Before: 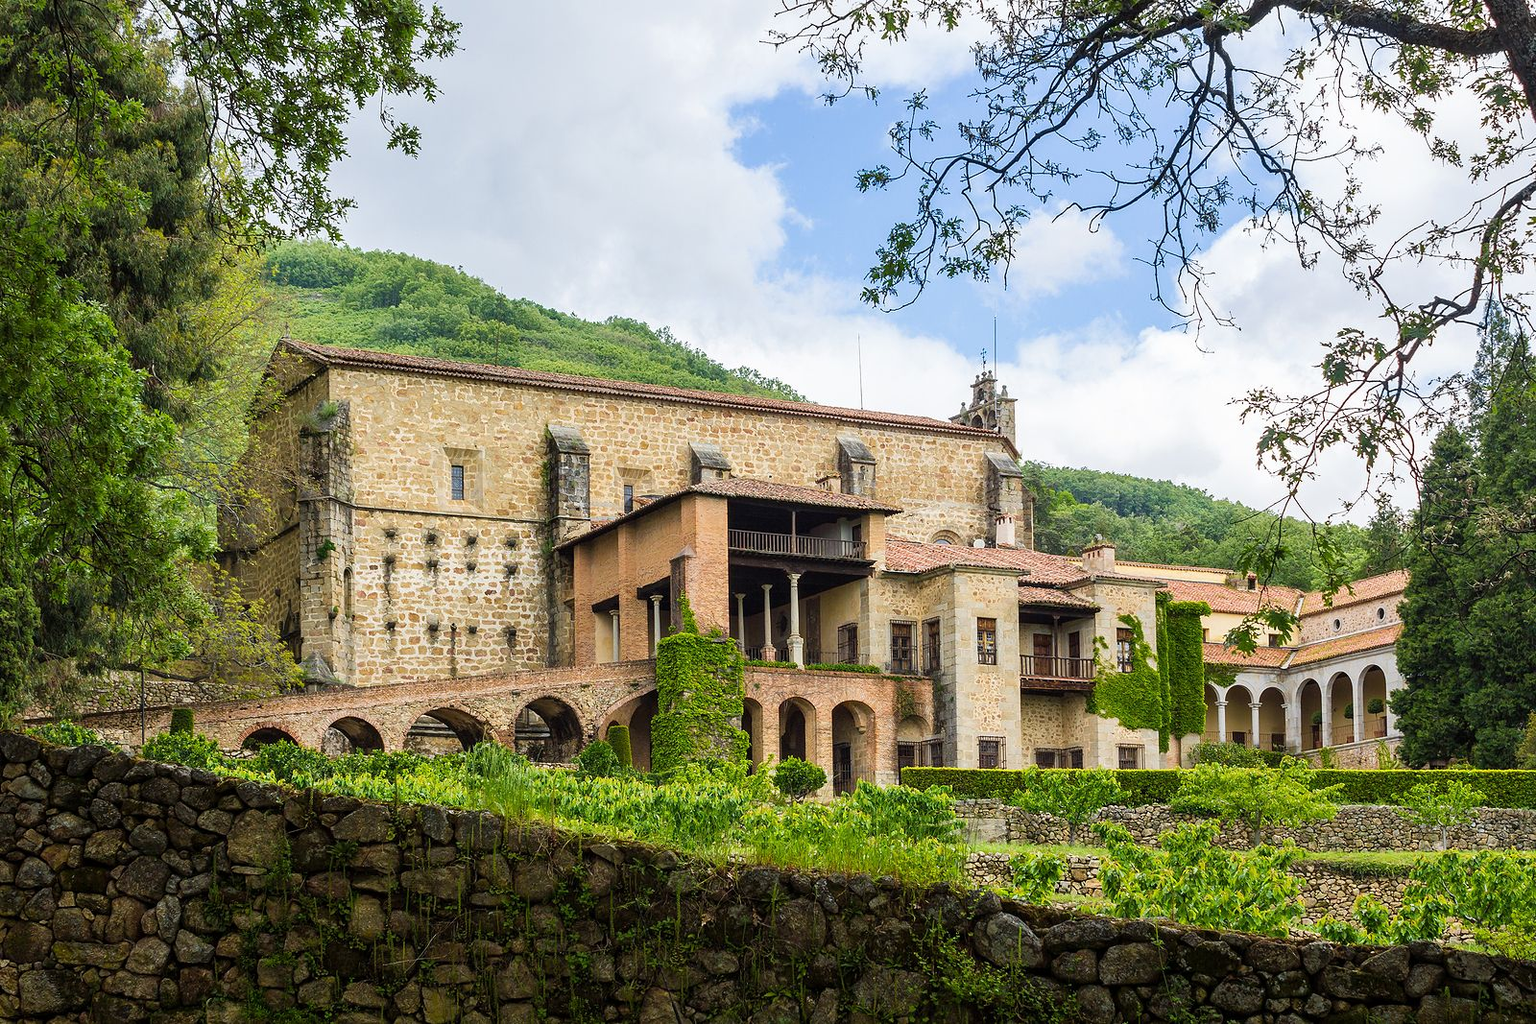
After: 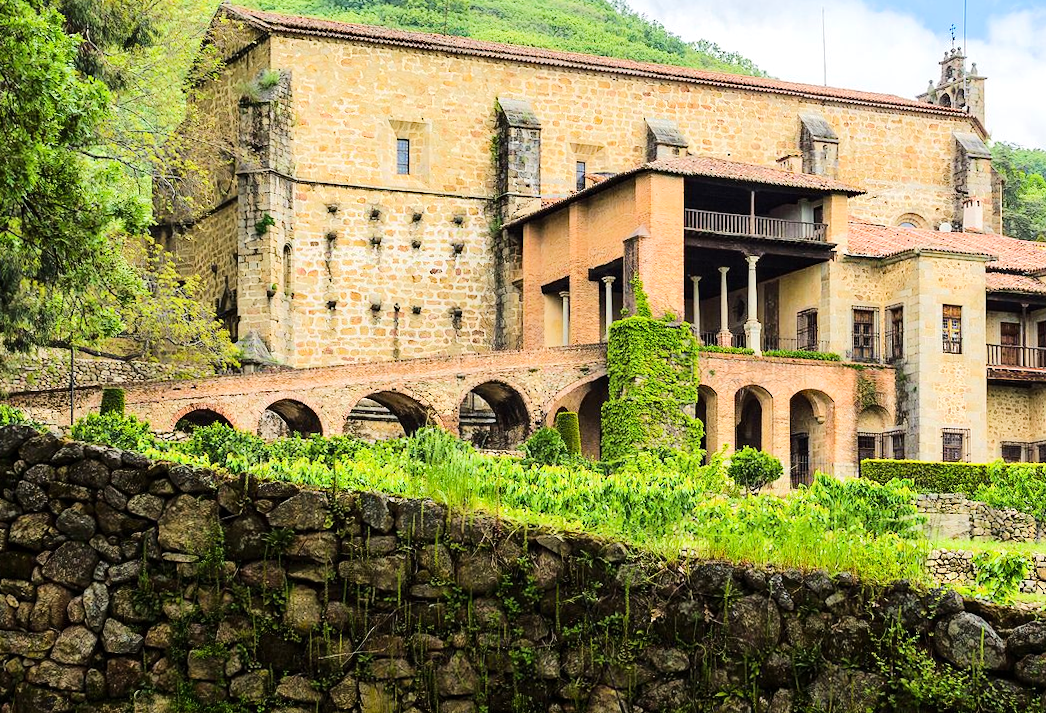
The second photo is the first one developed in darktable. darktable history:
tone equalizer: -7 EV 0.149 EV, -6 EV 0.579 EV, -5 EV 1.15 EV, -4 EV 1.31 EV, -3 EV 1.13 EV, -2 EV 0.6 EV, -1 EV 0.153 EV, edges refinement/feathering 500, mask exposure compensation -1.57 EV, preserve details no
crop and rotate: angle -0.77°, left 3.772%, top 31.779%, right 29.516%
haze removal: compatibility mode true, adaptive false
